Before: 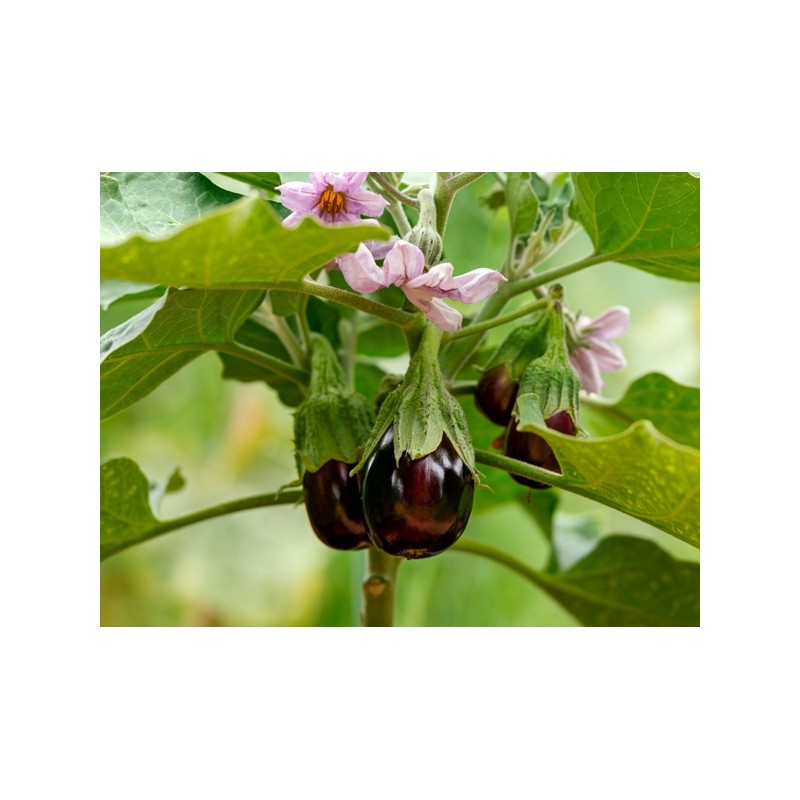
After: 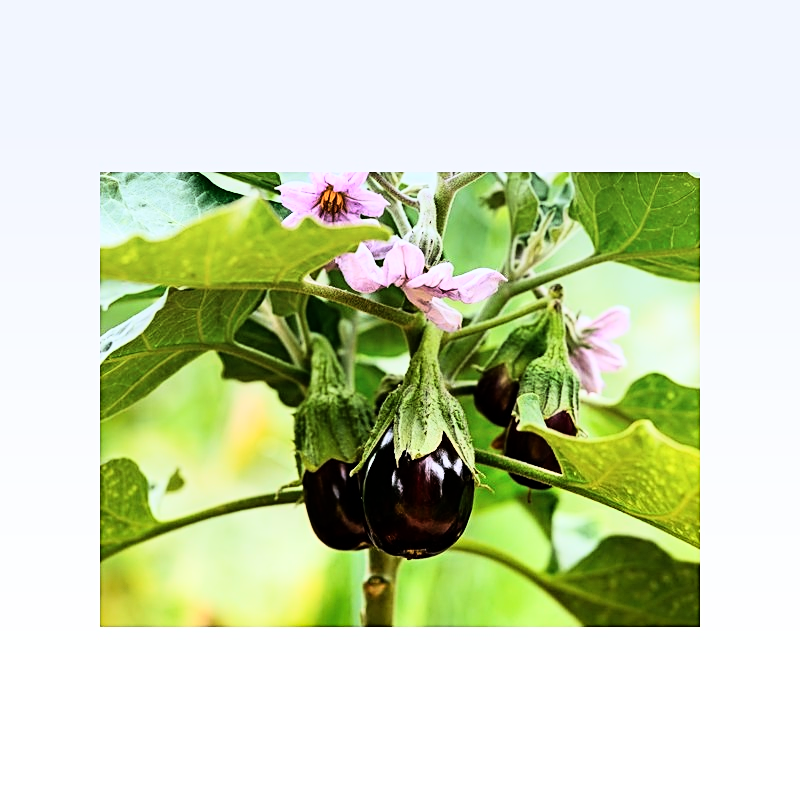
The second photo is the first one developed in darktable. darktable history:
rgb curve: curves: ch0 [(0, 0) (0.21, 0.15) (0.24, 0.21) (0.5, 0.75) (0.75, 0.96) (0.89, 0.99) (1, 1)]; ch1 [(0, 0.02) (0.21, 0.13) (0.25, 0.2) (0.5, 0.67) (0.75, 0.9) (0.89, 0.97) (1, 1)]; ch2 [(0, 0.02) (0.21, 0.13) (0.25, 0.2) (0.5, 0.67) (0.75, 0.9) (0.89, 0.97) (1, 1)], compensate middle gray true
graduated density: hue 238.83°, saturation 50%
sharpen: on, module defaults
